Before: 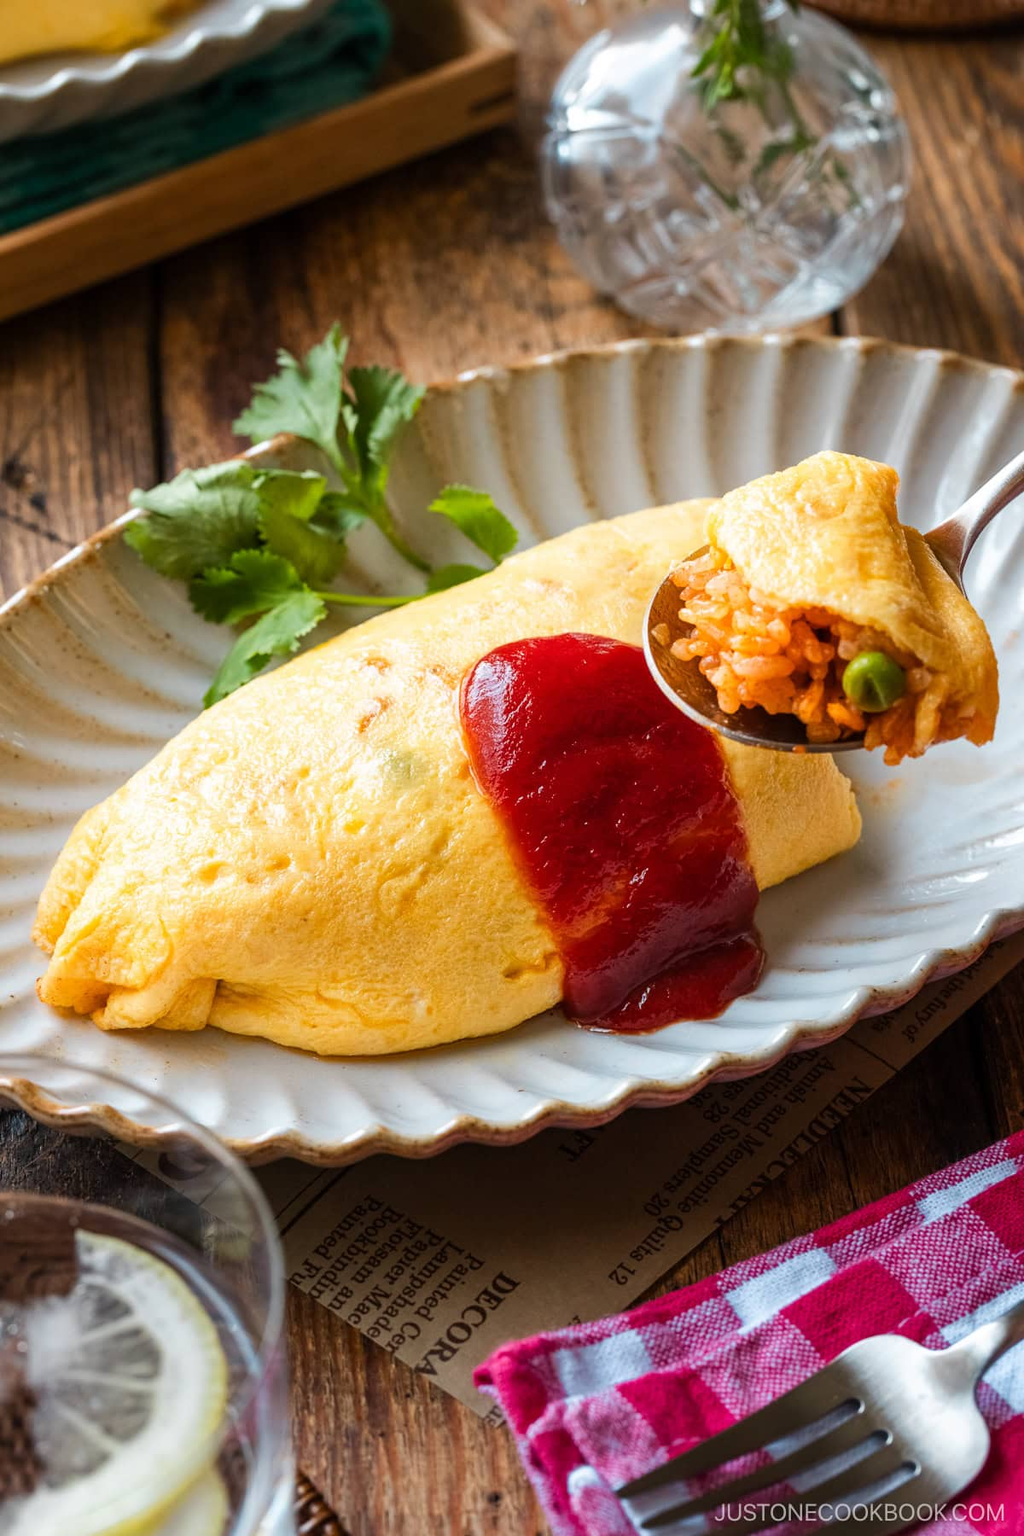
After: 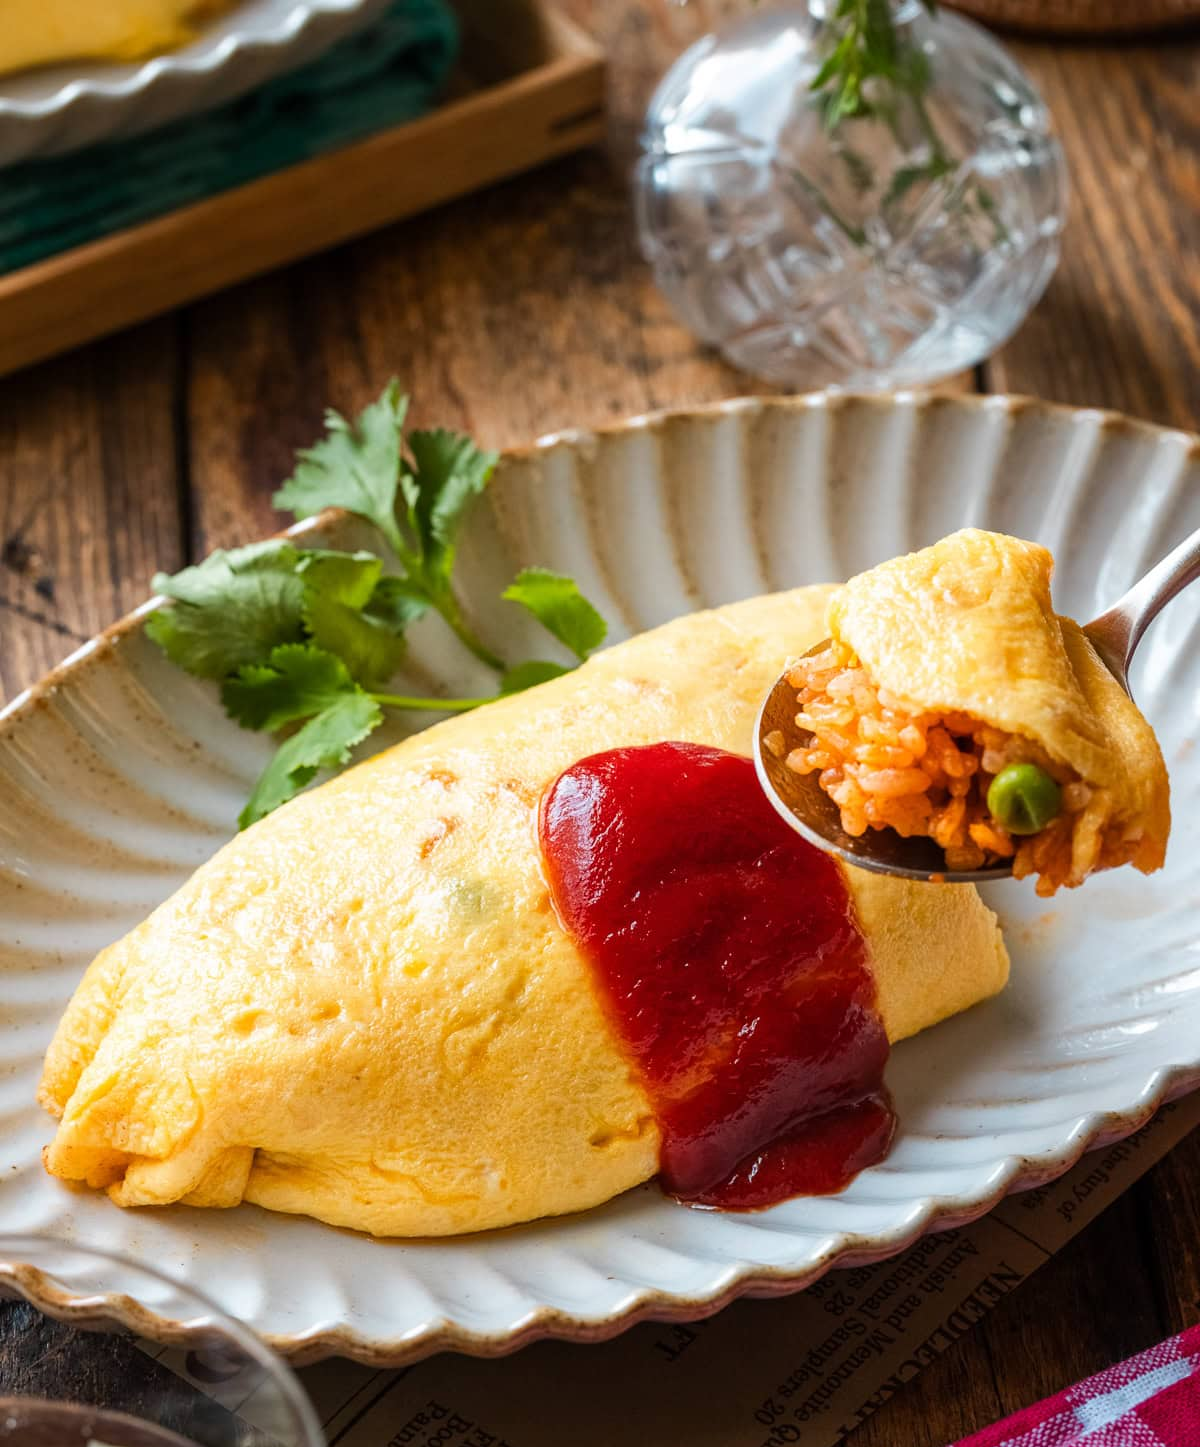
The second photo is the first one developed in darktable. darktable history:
crop: bottom 19.567%
